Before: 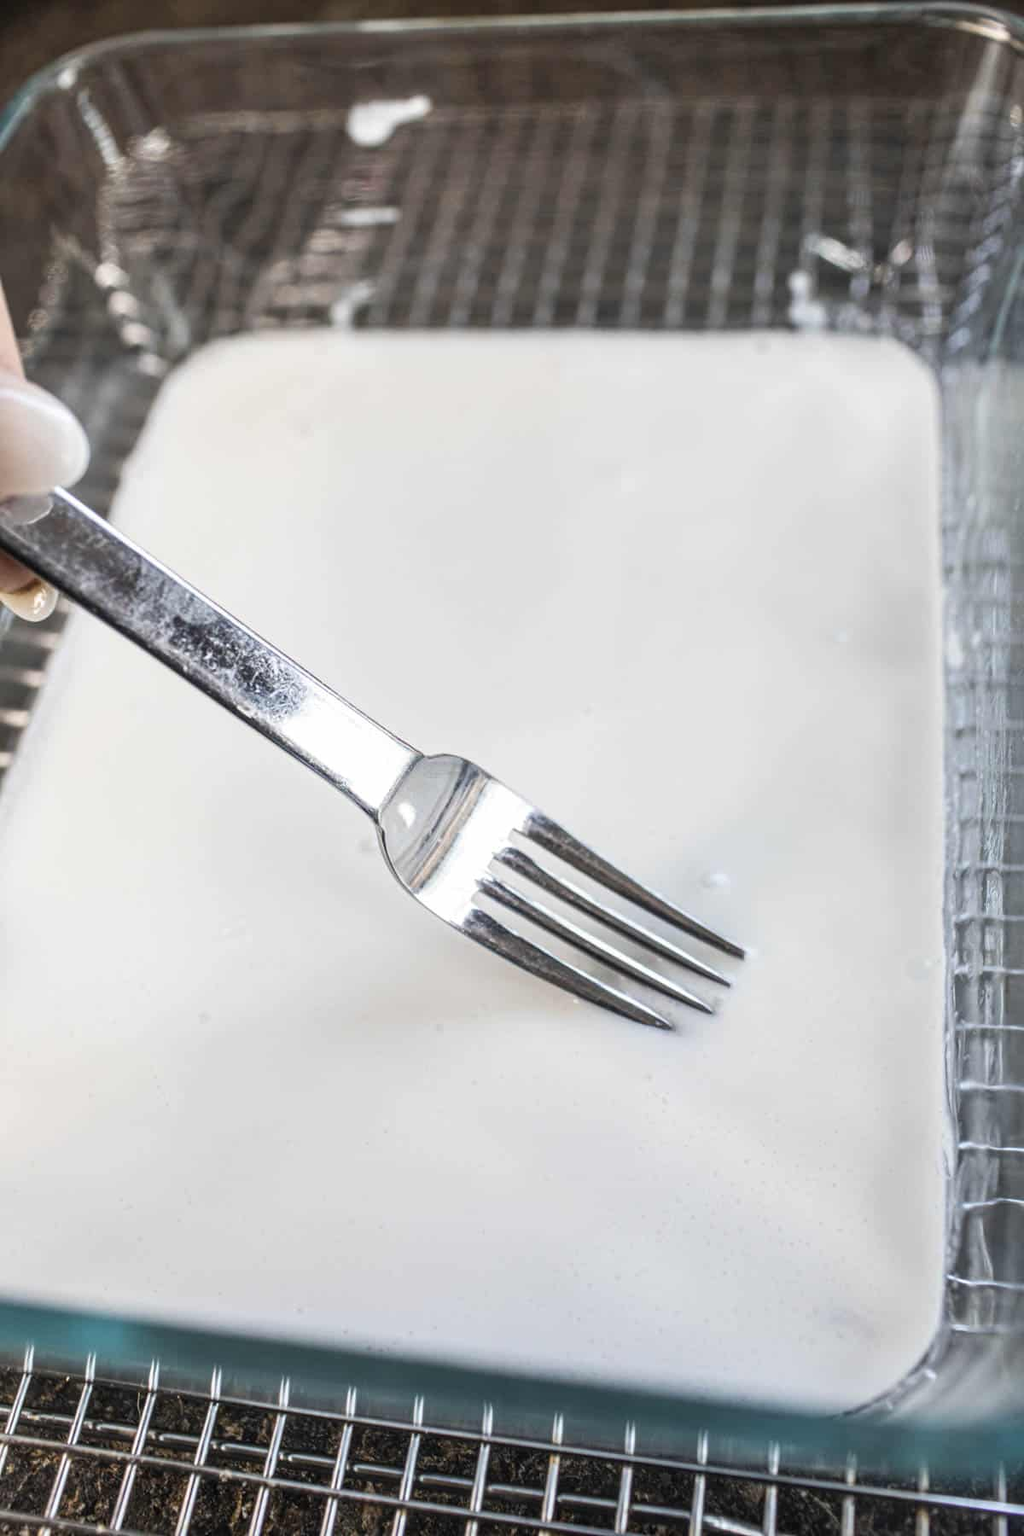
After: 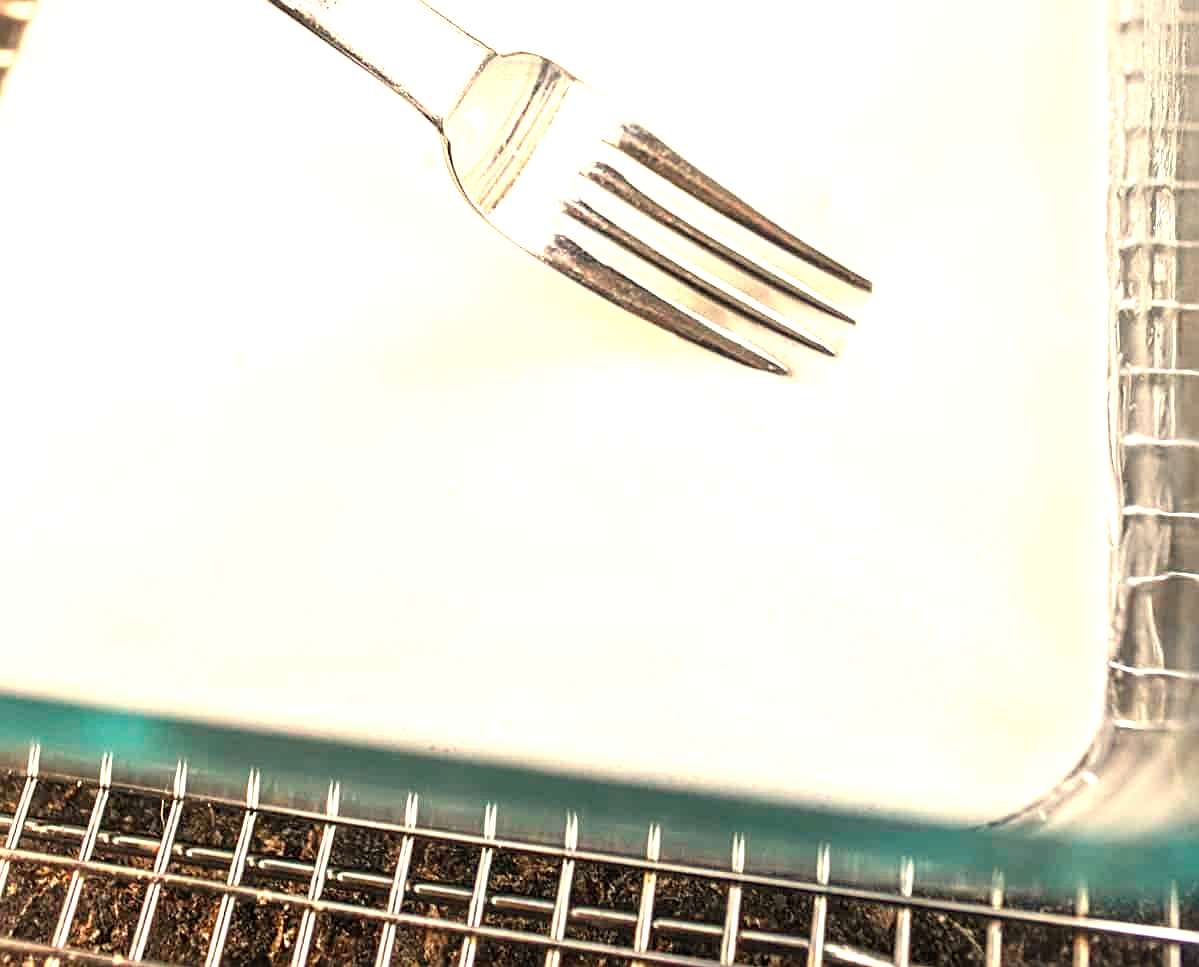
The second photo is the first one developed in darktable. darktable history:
exposure: black level correction 0, exposure 1.1 EV, compensate exposure bias true, compensate highlight preservation false
crop and rotate: top 46.237%
white balance: red 1.138, green 0.996, blue 0.812
sharpen: on, module defaults
